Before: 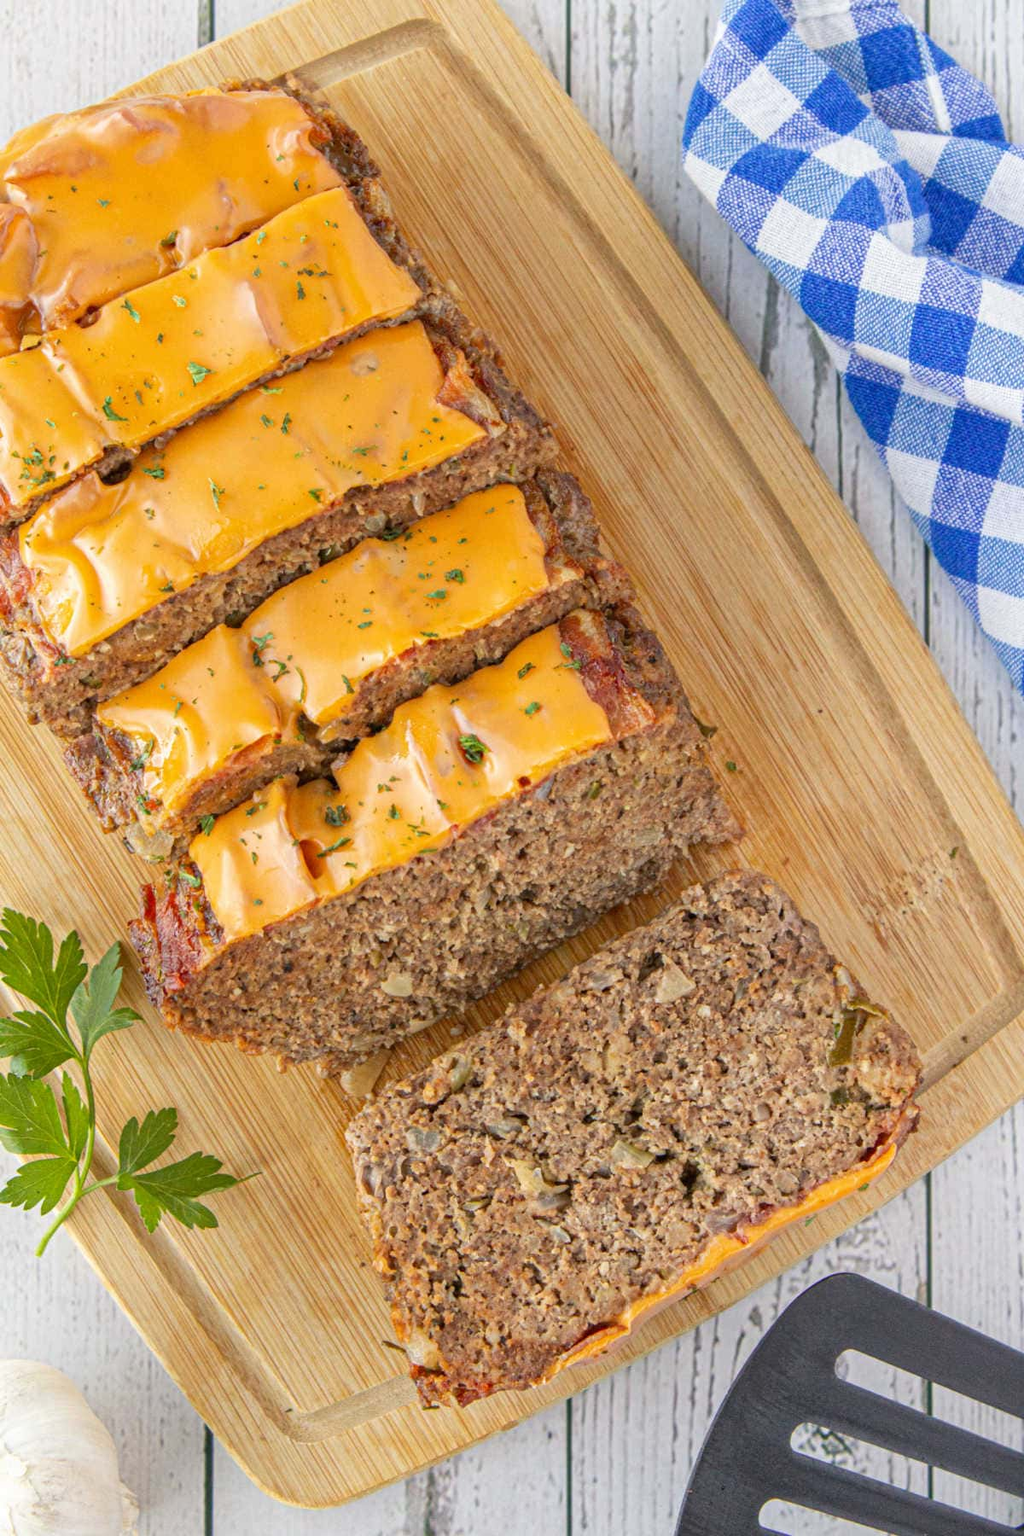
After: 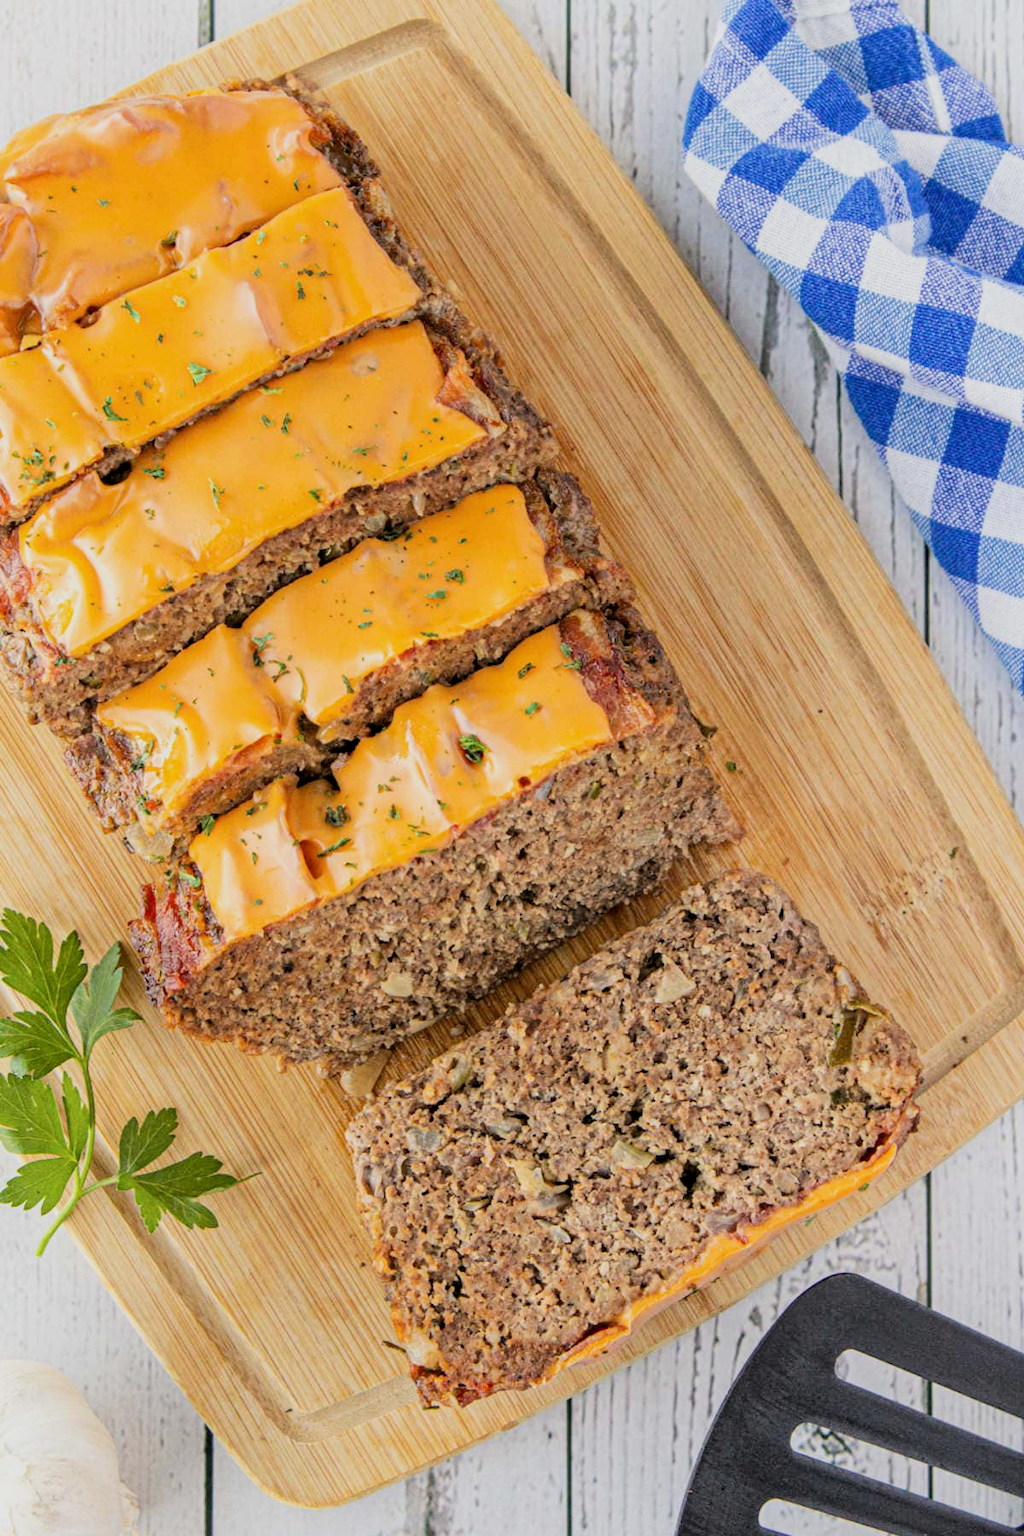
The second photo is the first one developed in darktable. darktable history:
filmic rgb: black relative exposure -5.04 EV, white relative exposure 3.96 EV, threshold 5.99 EV, hardness 2.9, contrast 1.3, enable highlight reconstruction true
